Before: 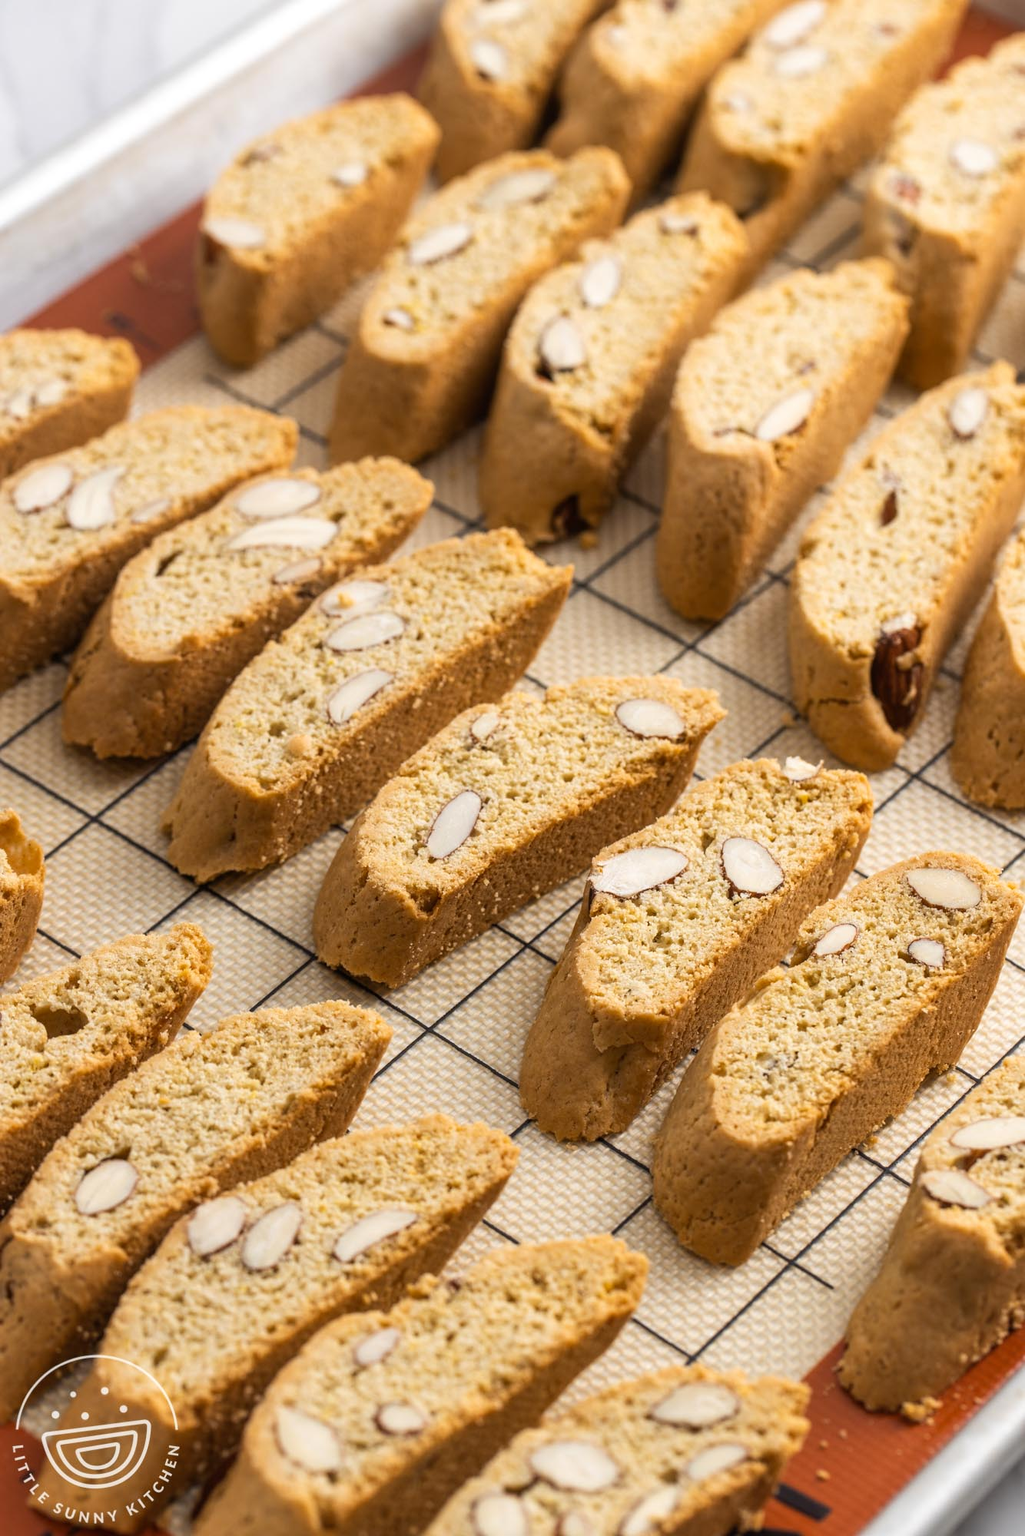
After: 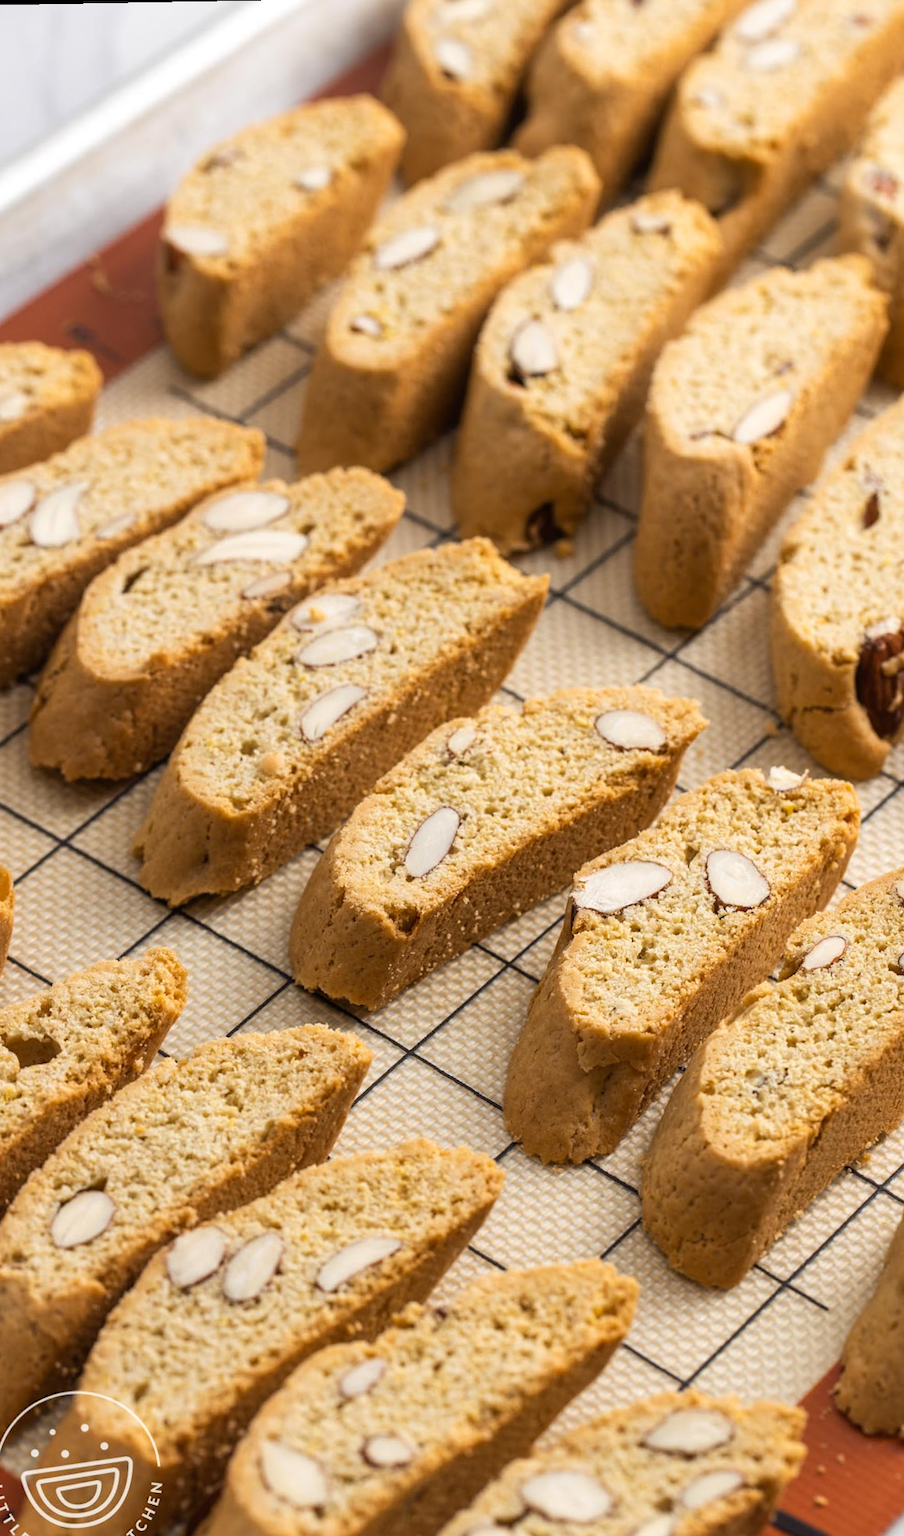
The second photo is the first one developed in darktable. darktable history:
crop and rotate: angle 1.01°, left 4.425%, top 0.793%, right 11.483%, bottom 2.587%
